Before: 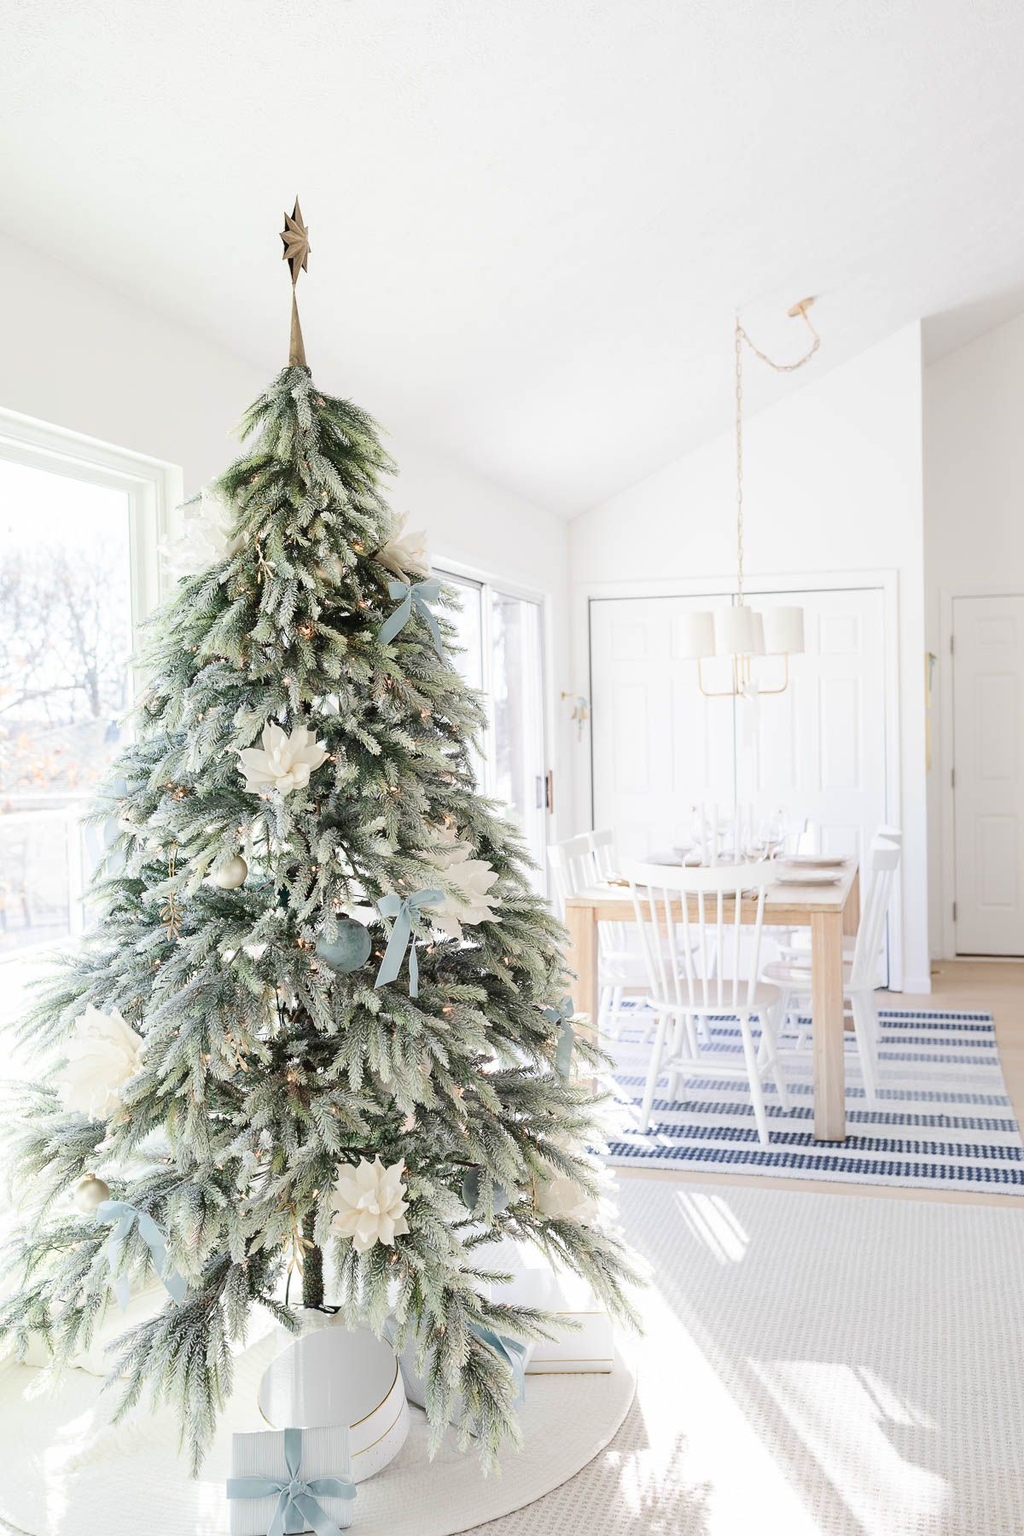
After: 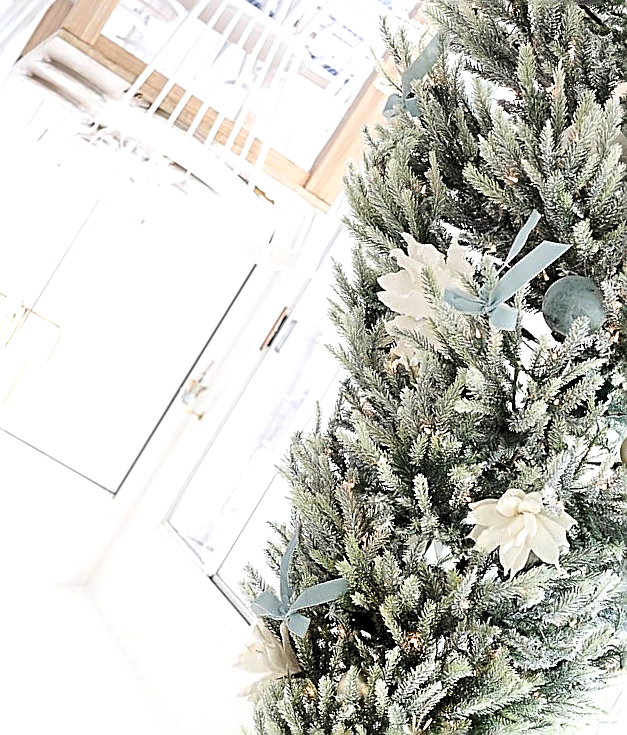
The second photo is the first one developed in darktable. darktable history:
levels: levels [0.052, 0.496, 0.908]
sharpen: amount 1.006
crop and rotate: angle 147.58°, left 9.222%, top 15.568%, right 4.547%, bottom 17.105%
tone equalizer: -8 EV -1.84 EV, -7 EV -1.12 EV, -6 EV -1.62 EV, mask exposure compensation -0.485 EV
